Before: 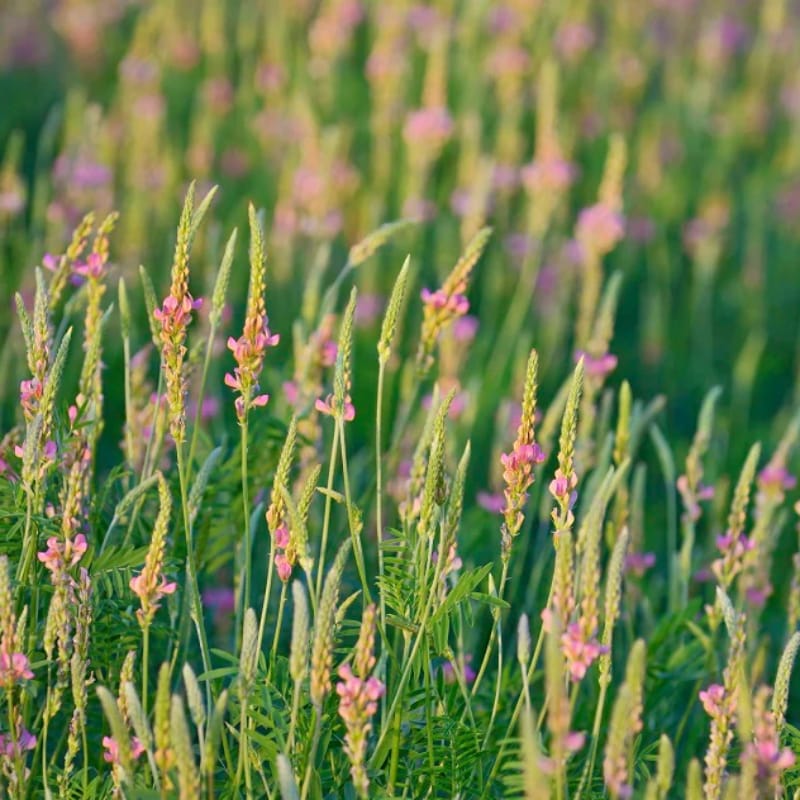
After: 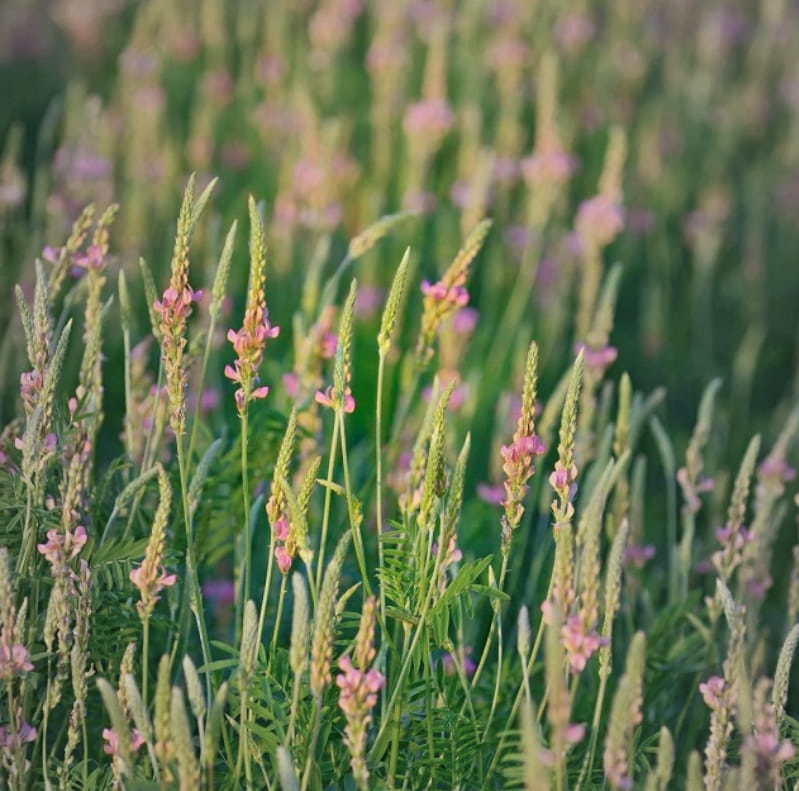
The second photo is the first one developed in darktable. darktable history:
crop: top 1.049%, right 0.001%
vignetting: fall-off start 18.21%, fall-off radius 137.95%, brightness -0.207, center (-0.078, 0.066), width/height ratio 0.62, shape 0.59
